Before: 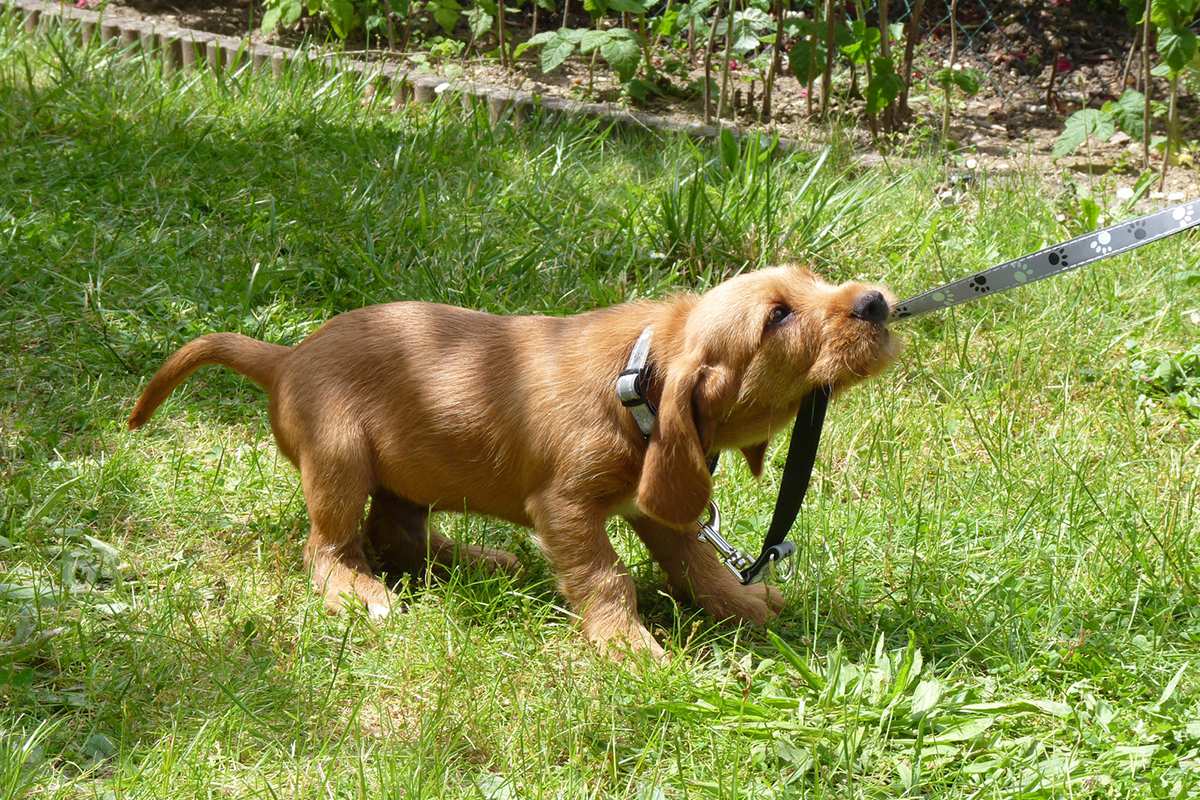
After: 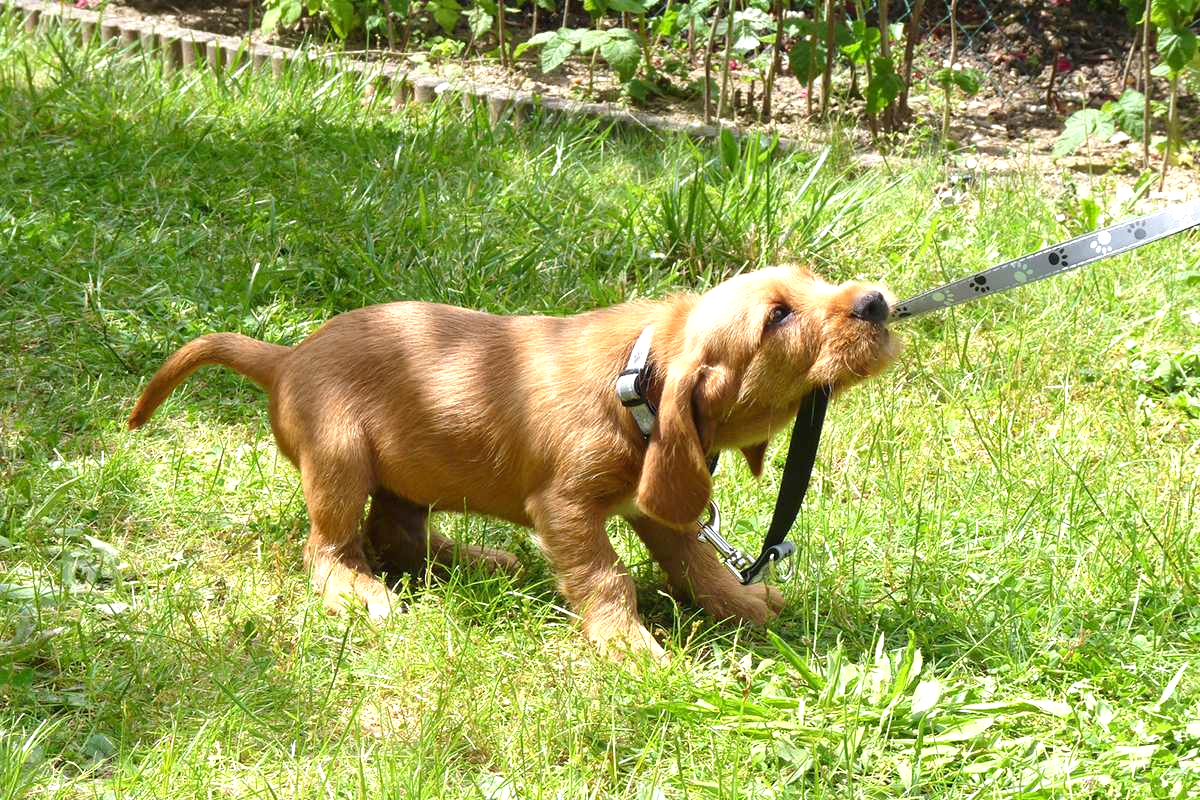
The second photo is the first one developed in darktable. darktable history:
white balance: emerald 1
exposure: exposure 0.661 EV, compensate highlight preservation false
